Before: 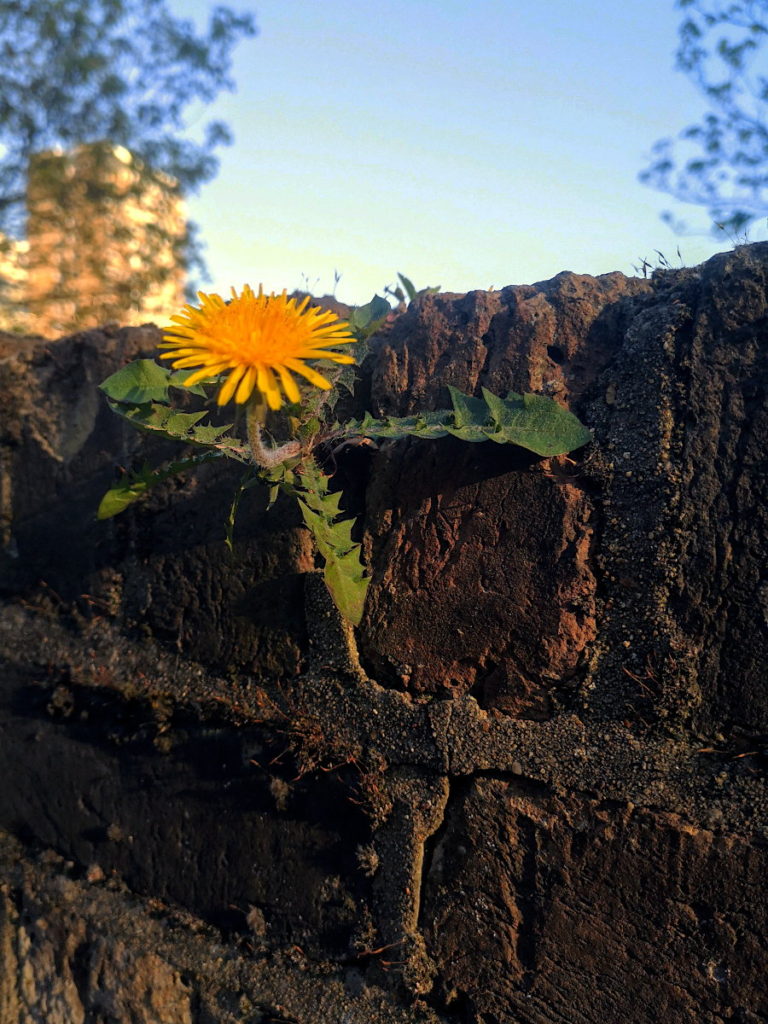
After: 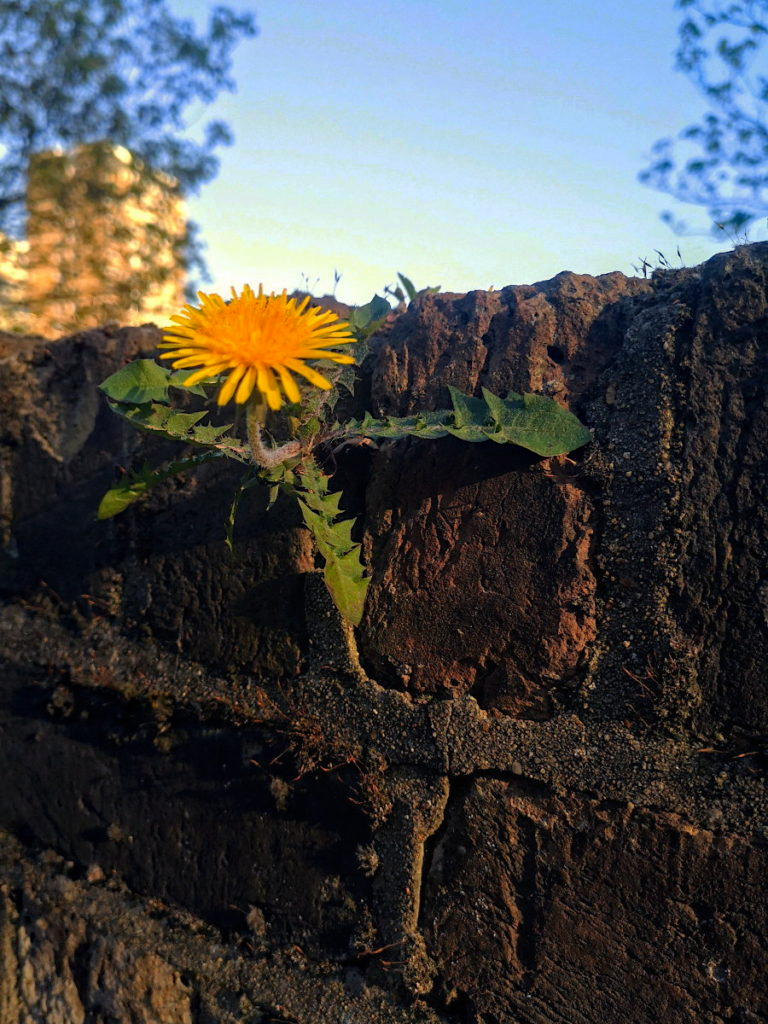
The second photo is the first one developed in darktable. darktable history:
haze removal: strength 0.29, distance 0.25, compatibility mode true, adaptive false
local contrast: mode bilateral grid, contrast 100, coarseness 100, detail 94%, midtone range 0.2
